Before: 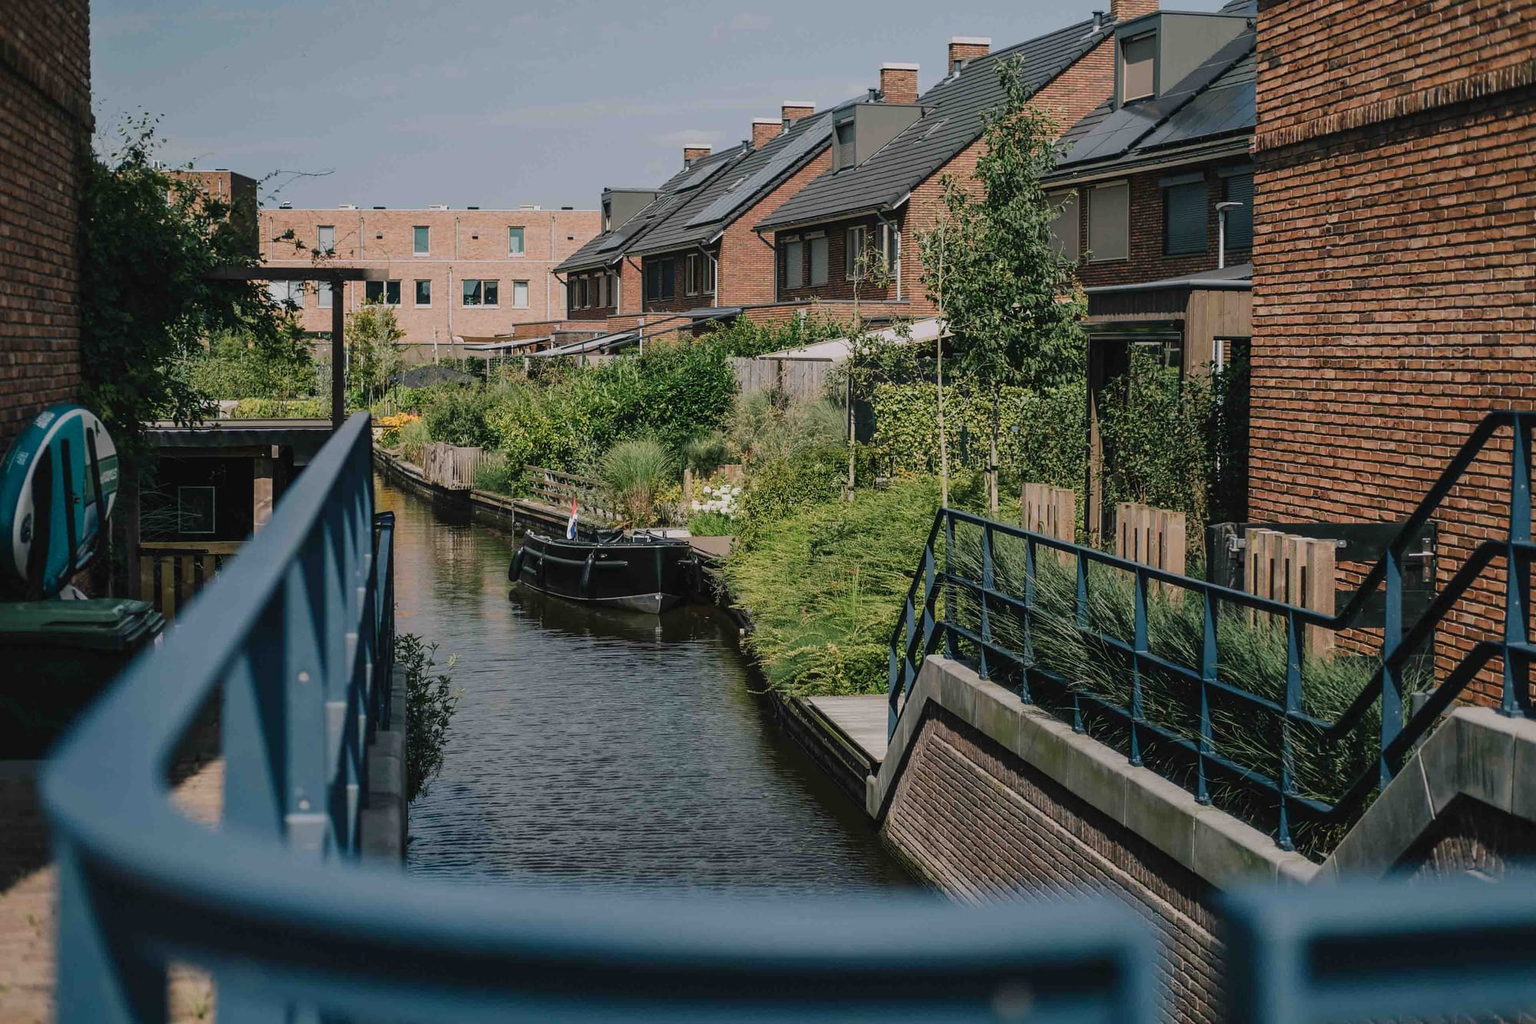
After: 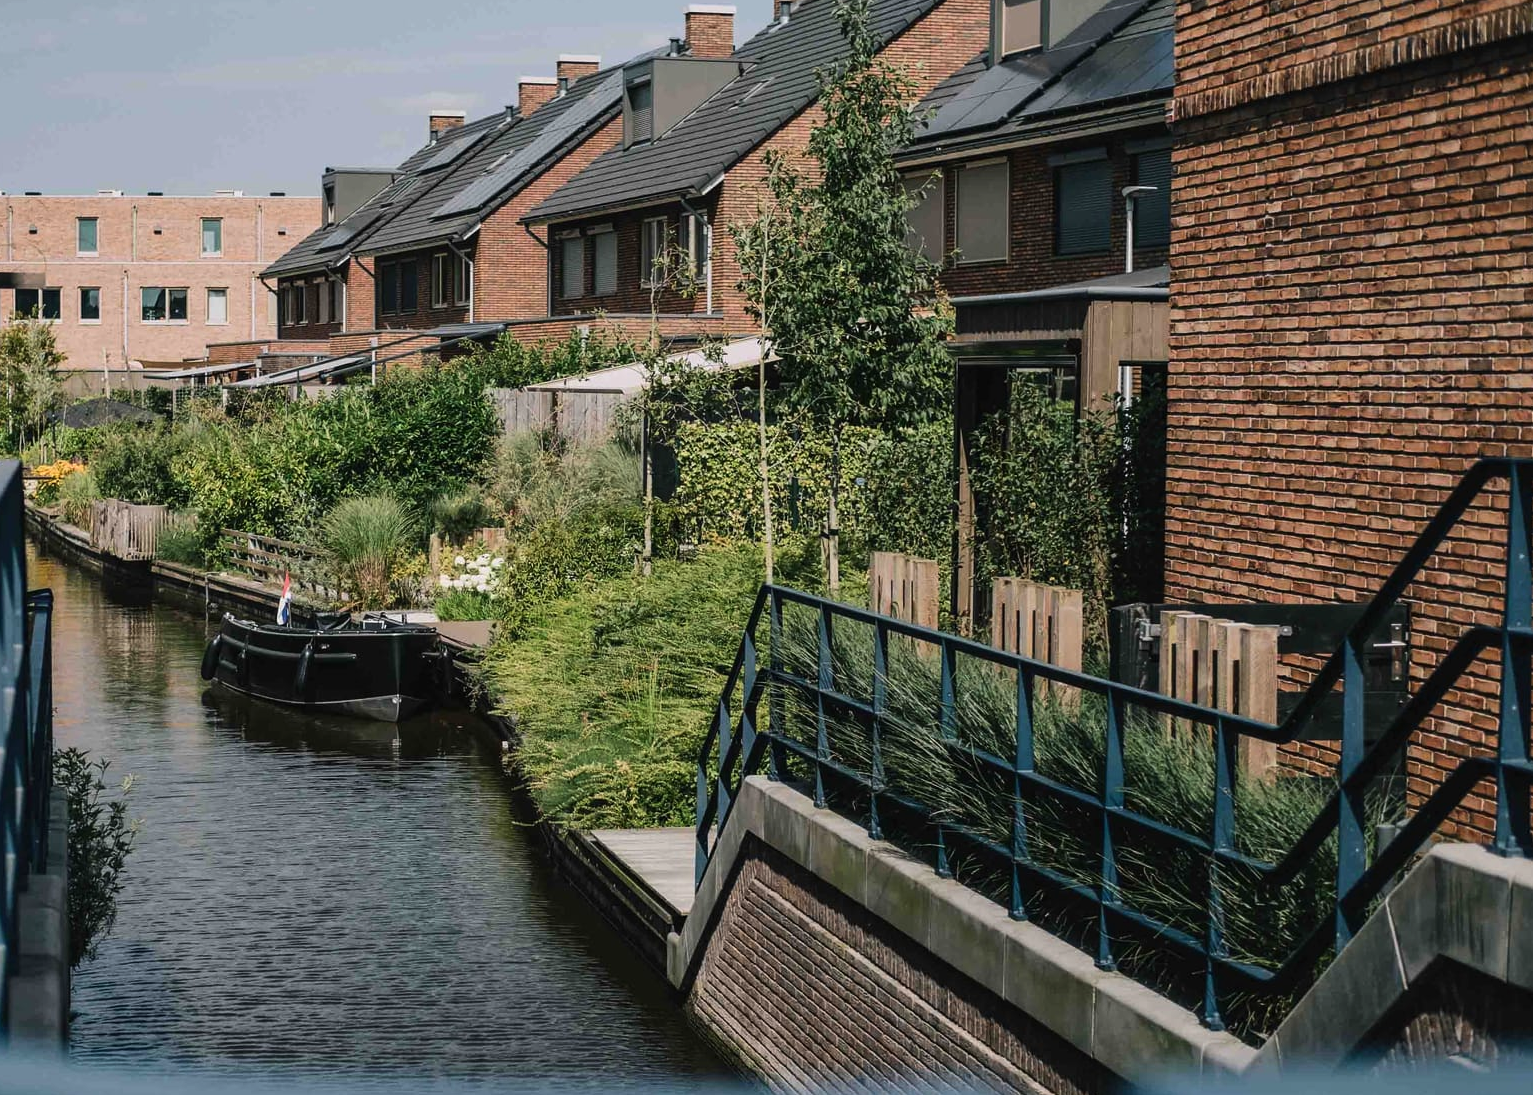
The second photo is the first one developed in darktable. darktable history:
tone equalizer: -8 EV -0.417 EV, -7 EV -0.389 EV, -6 EV -0.333 EV, -5 EV -0.222 EV, -3 EV 0.222 EV, -2 EV 0.333 EV, -1 EV 0.389 EV, +0 EV 0.417 EV, edges refinement/feathering 500, mask exposure compensation -1.57 EV, preserve details no
crop: left 23.095%, top 5.827%, bottom 11.854%
